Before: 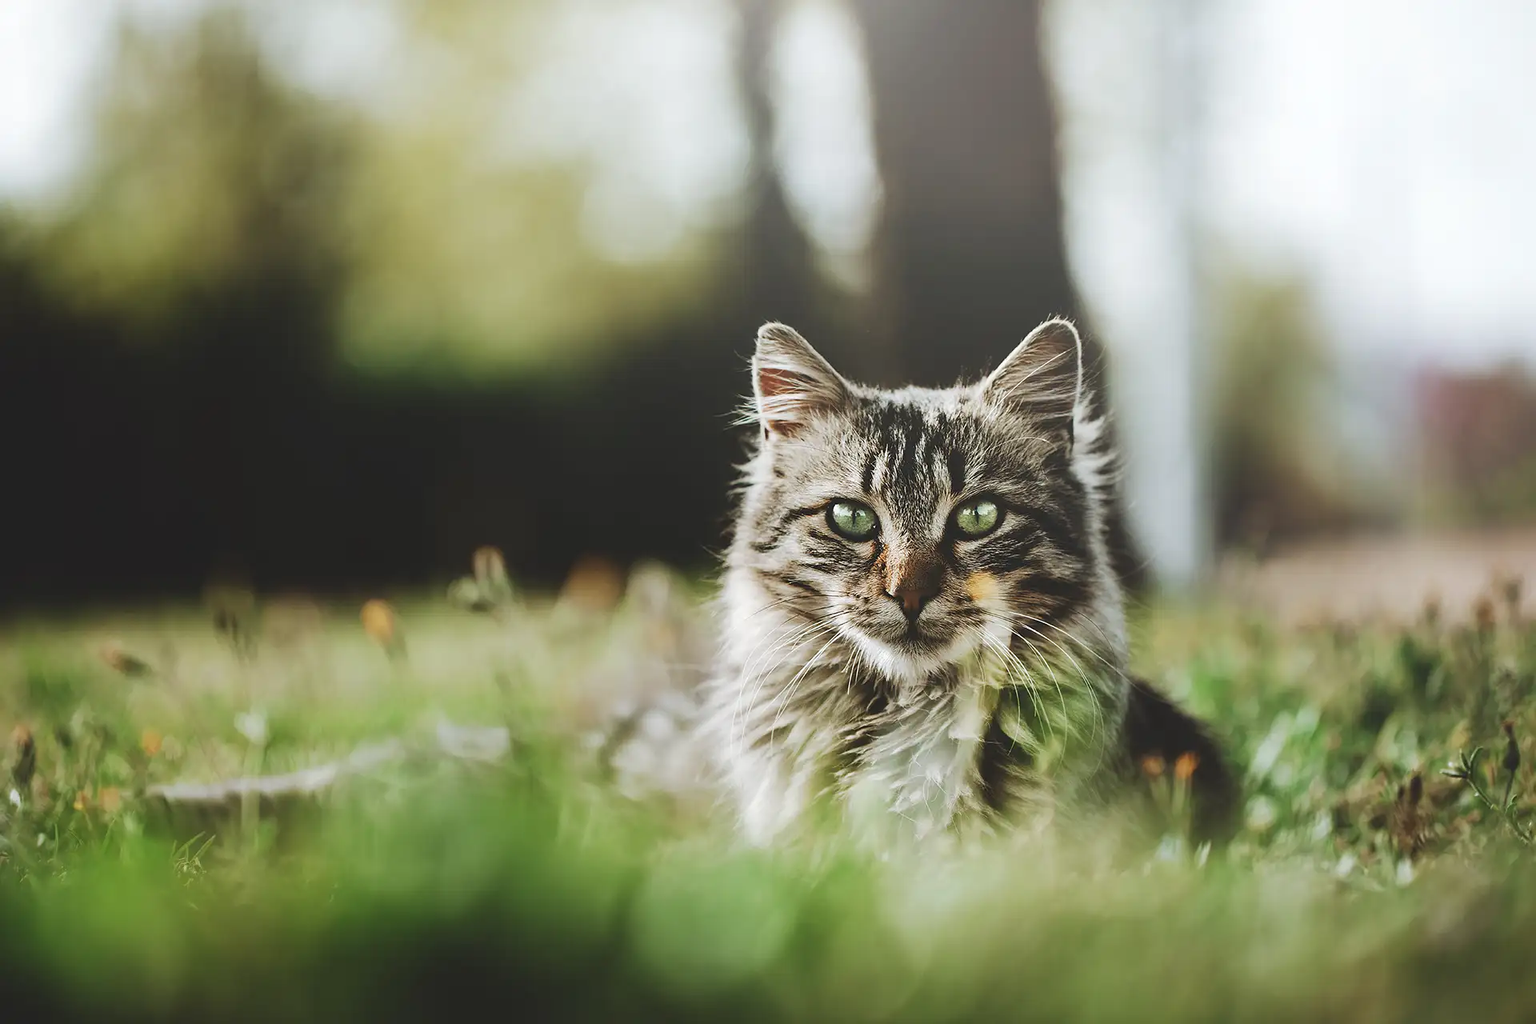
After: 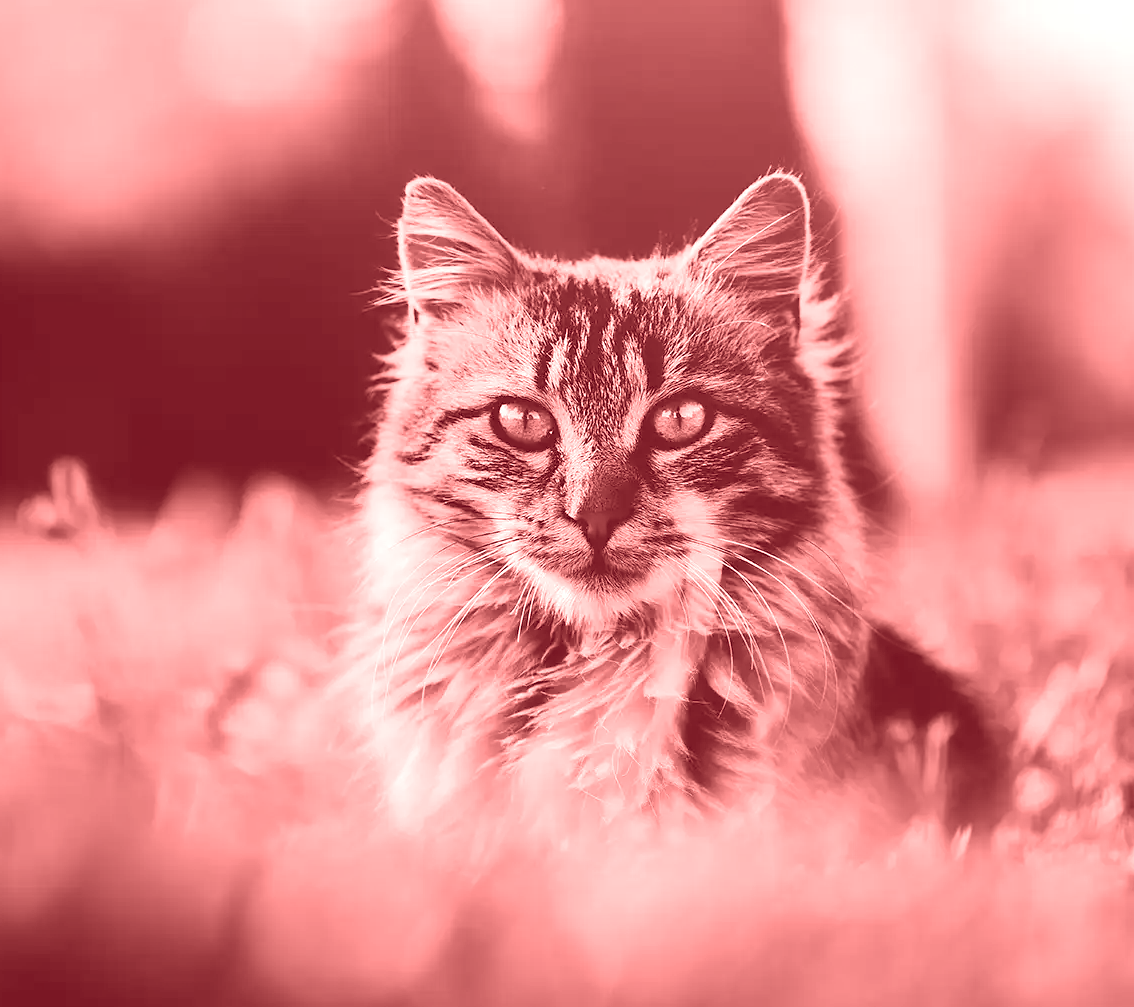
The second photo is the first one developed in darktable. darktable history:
colorize: saturation 60%, source mix 100%
crop and rotate: left 28.256%, top 17.734%, right 12.656%, bottom 3.573%
